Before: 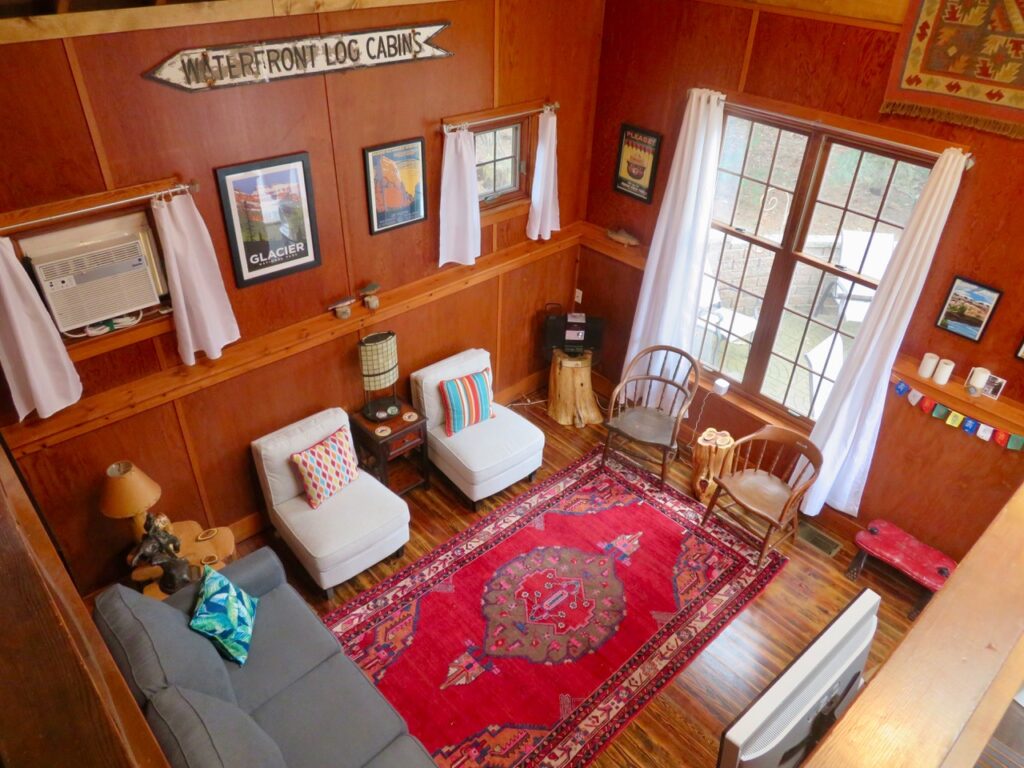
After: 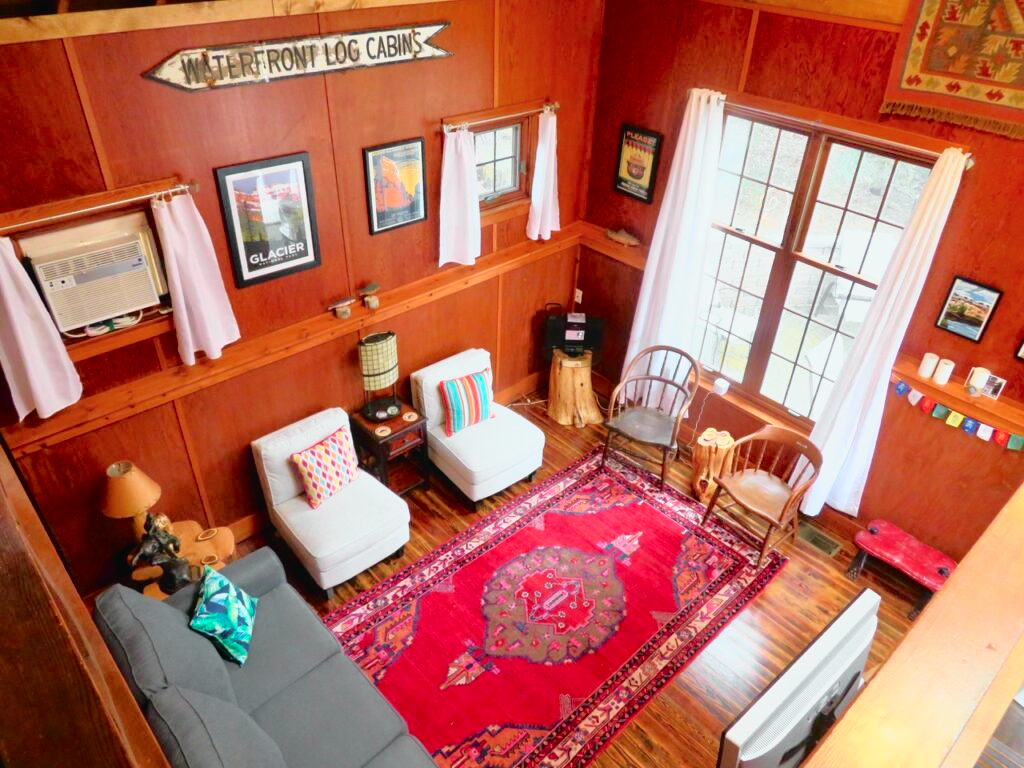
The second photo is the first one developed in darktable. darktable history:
tone curve: curves: ch0 [(0, 0.015) (0.091, 0.055) (0.184, 0.159) (0.304, 0.382) (0.492, 0.579) (0.628, 0.755) (0.832, 0.932) (0.984, 0.963)]; ch1 [(0, 0) (0.34, 0.235) (0.46, 0.46) (0.515, 0.502) (0.553, 0.567) (0.764, 0.815) (1, 1)]; ch2 [(0, 0) (0.44, 0.458) (0.479, 0.492) (0.524, 0.507) (0.557, 0.567) (0.673, 0.699) (1, 1)], color space Lab, independent channels, preserve colors none
